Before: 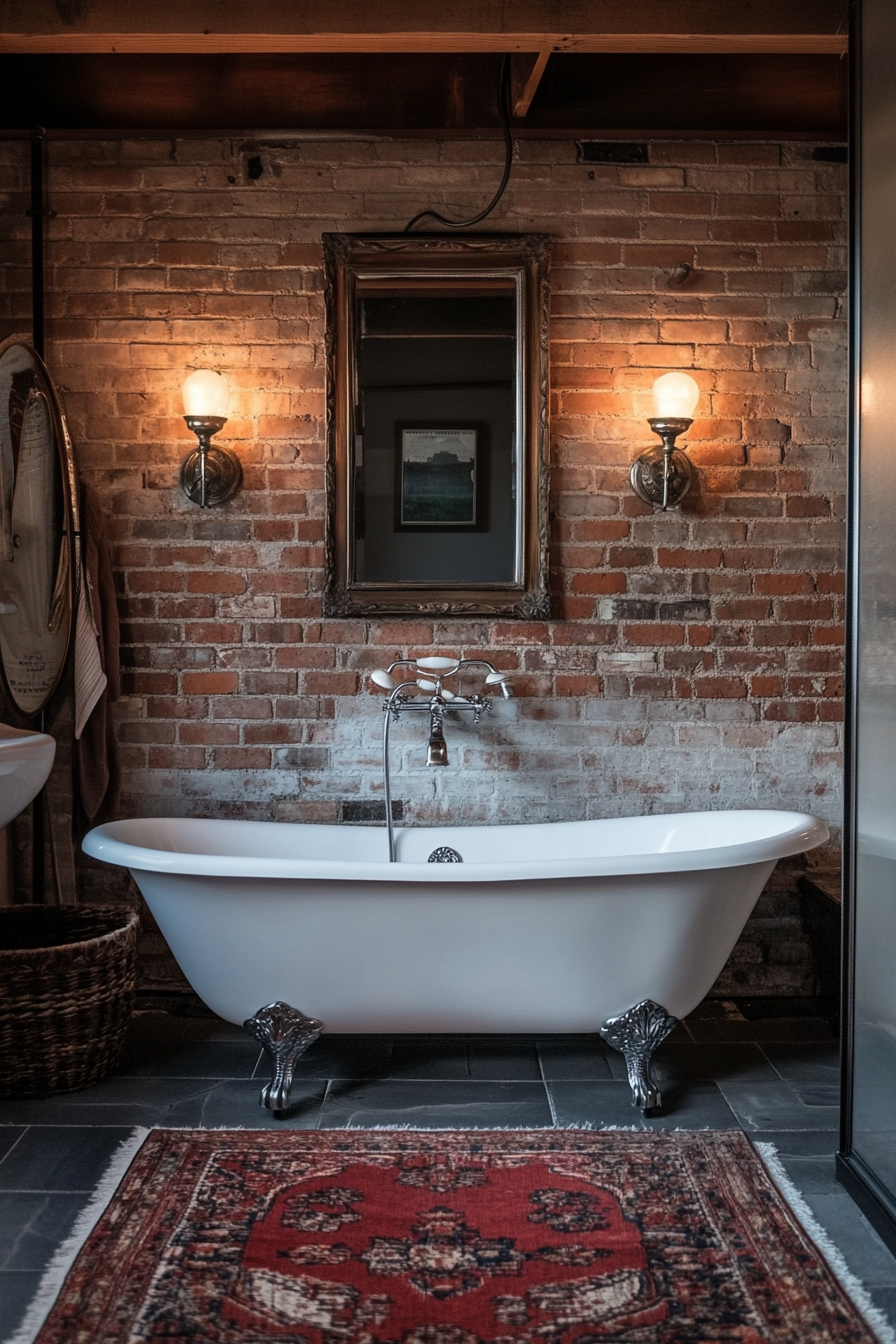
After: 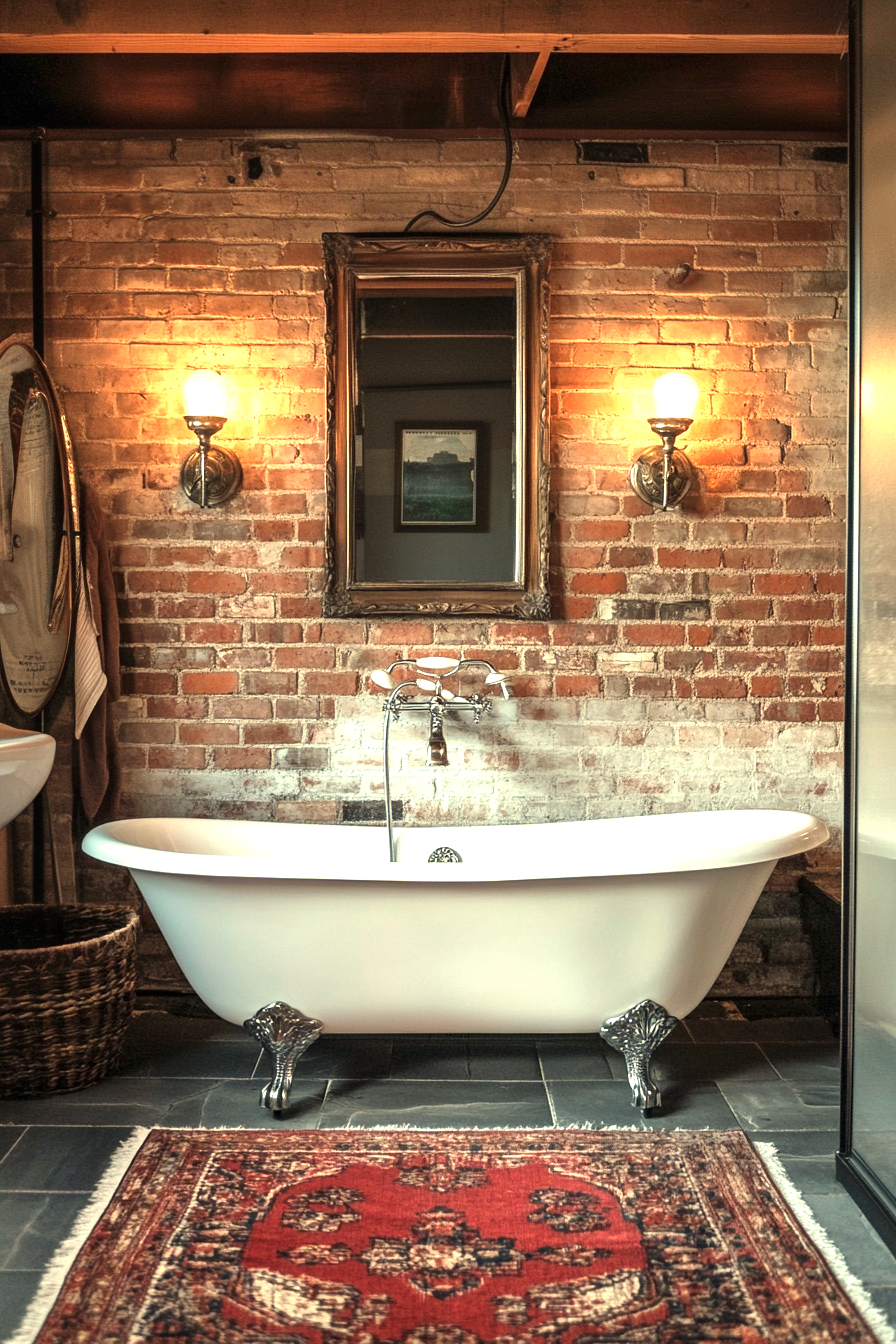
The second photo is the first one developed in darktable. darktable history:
exposure: black level correction 0, exposure 1.5 EV, compensate highlight preservation false
white balance: red 1.08, blue 0.791
